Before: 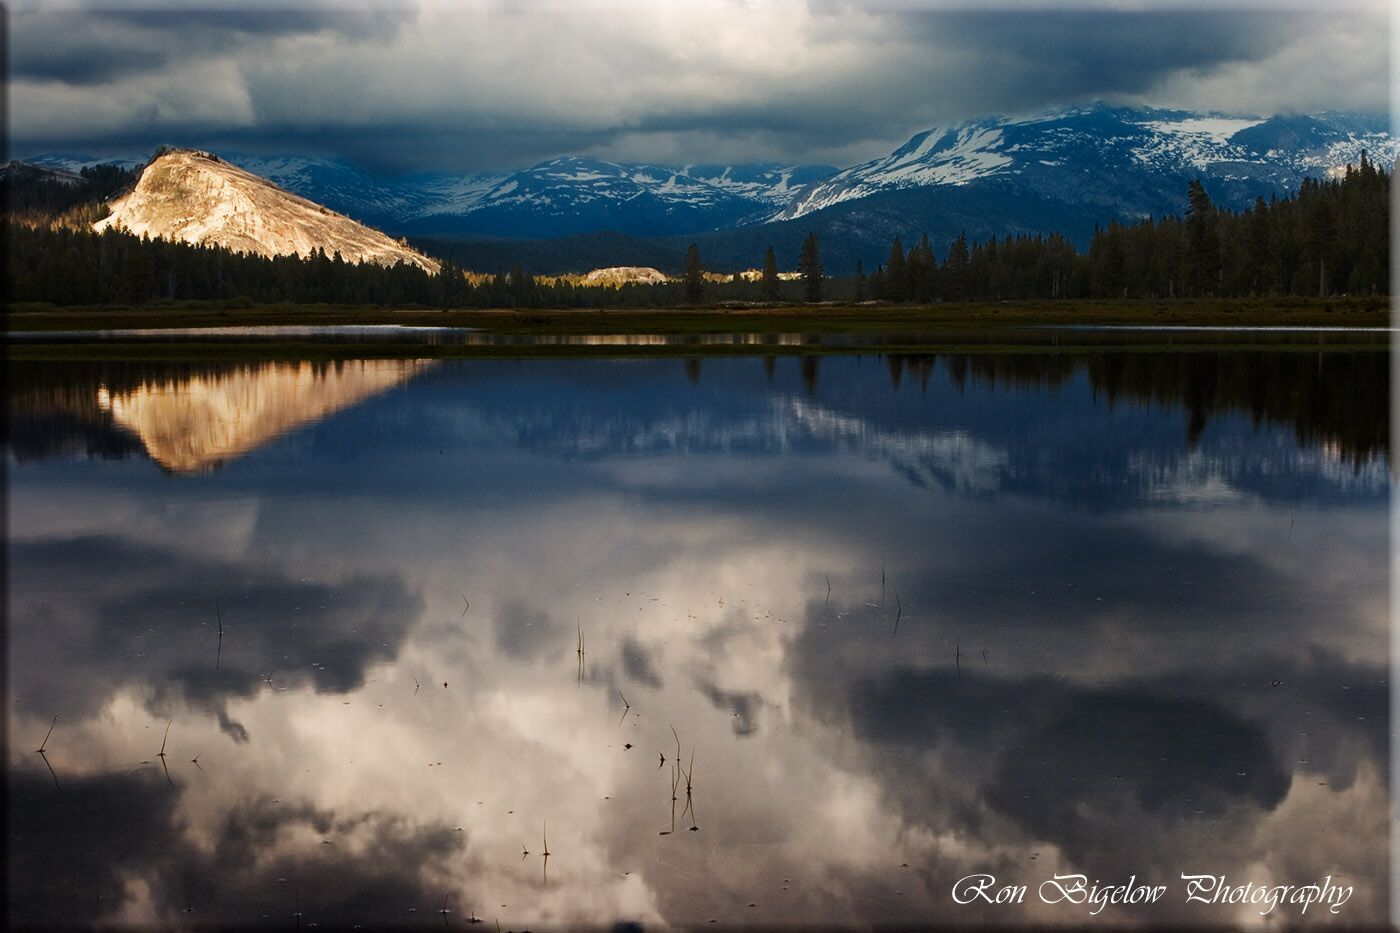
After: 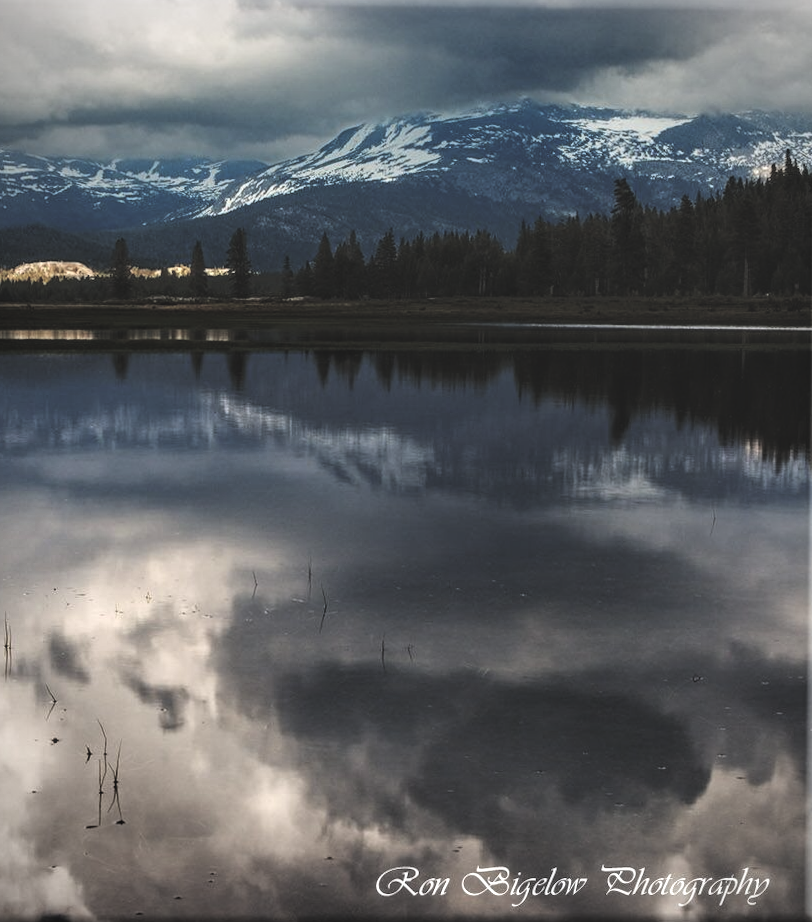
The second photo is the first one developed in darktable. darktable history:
local contrast: detail 160%
crop: left 41.402%
exposure: black level correction -0.062, exposure -0.05 EV, compensate highlight preservation false
white balance: red 0.986, blue 1.01
vignetting: fall-off radius 60.92%
rotate and perspective: rotation 0.174°, lens shift (vertical) 0.013, lens shift (horizontal) 0.019, shear 0.001, automatic cropping original format, crop left 0.007, crop right 0.991, crop top 0.016, crop bottom 0.997
filmic rgb: black relative exposure -3.72 EV, white relative exposure 2.77 EV, dynamic range scaling -5.32%, hardness 3.03
